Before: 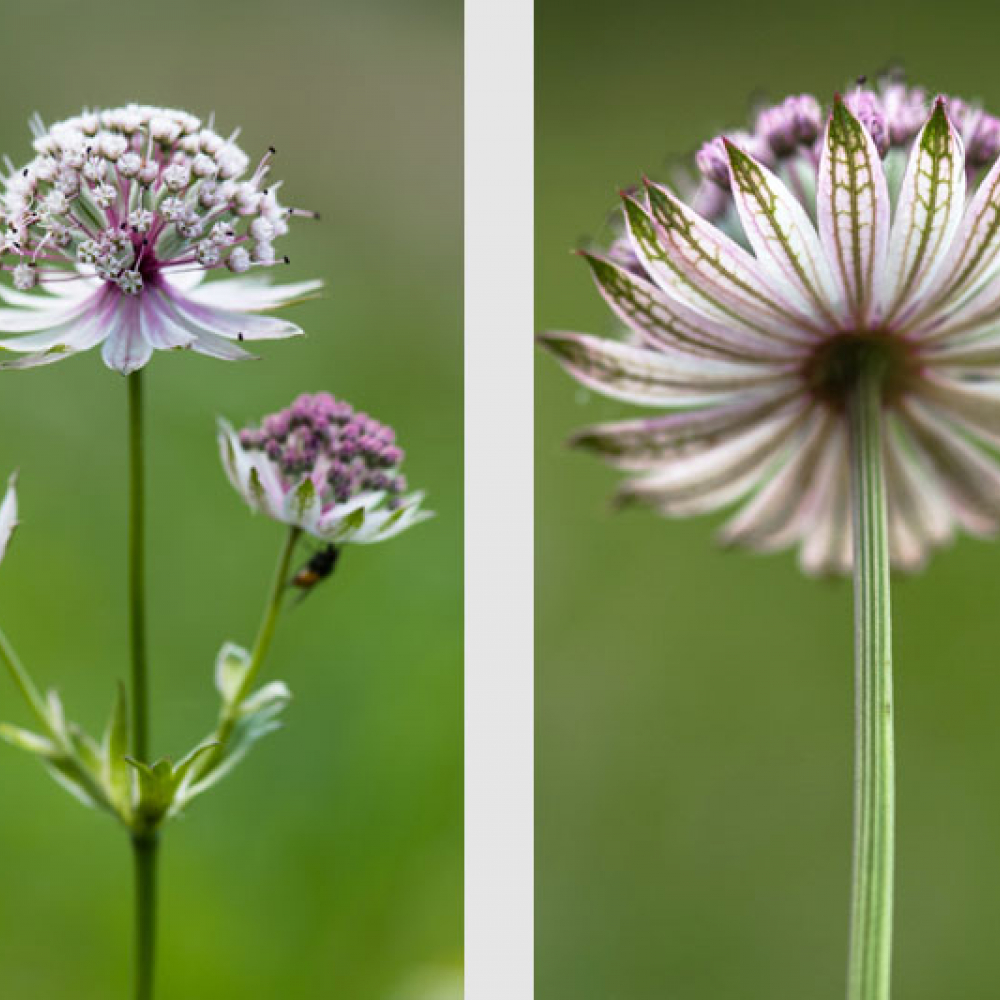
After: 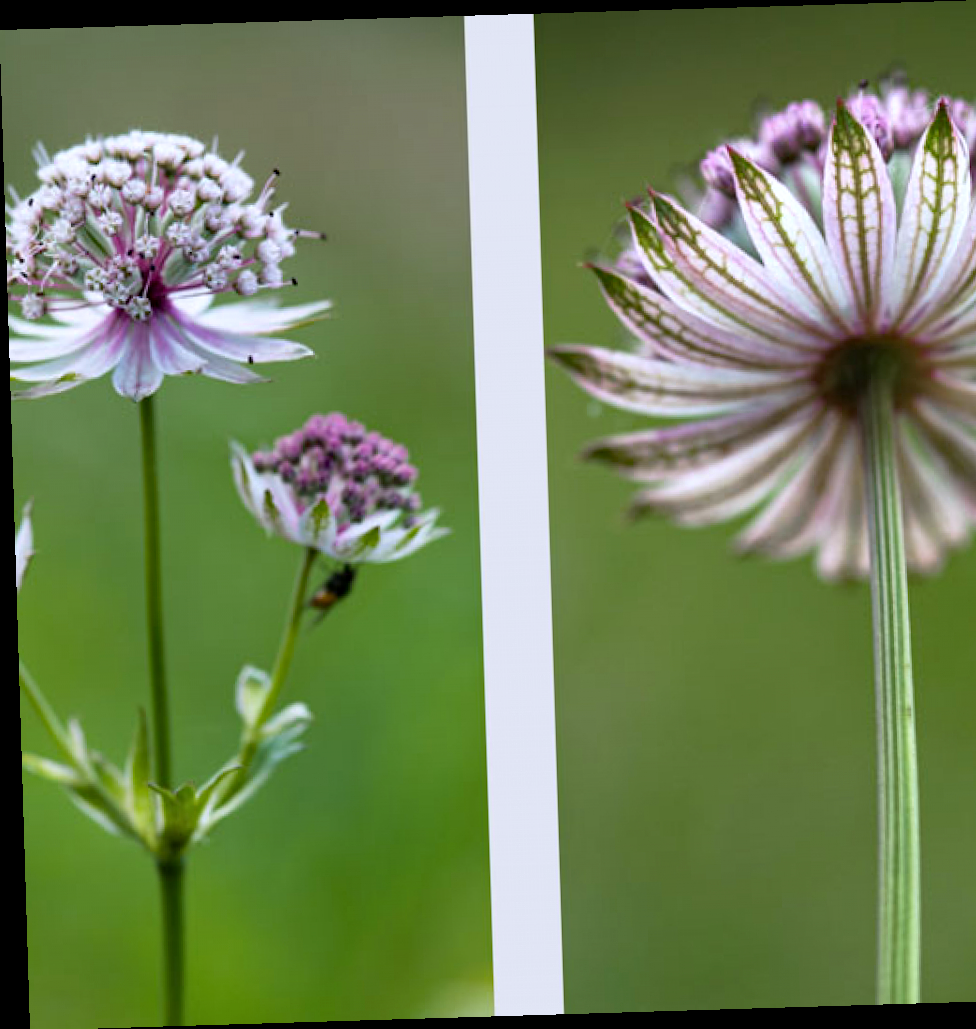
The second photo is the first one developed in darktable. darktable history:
color calibration: illuminant as shot in camera, x 0.358, y 0.373, temperature 4628.91 K
crop and rotate: right 5.167%
rotate and perspective: rotation -1.75°, automatic cropping off
haze removal: compatibility mode true, adaptive false
